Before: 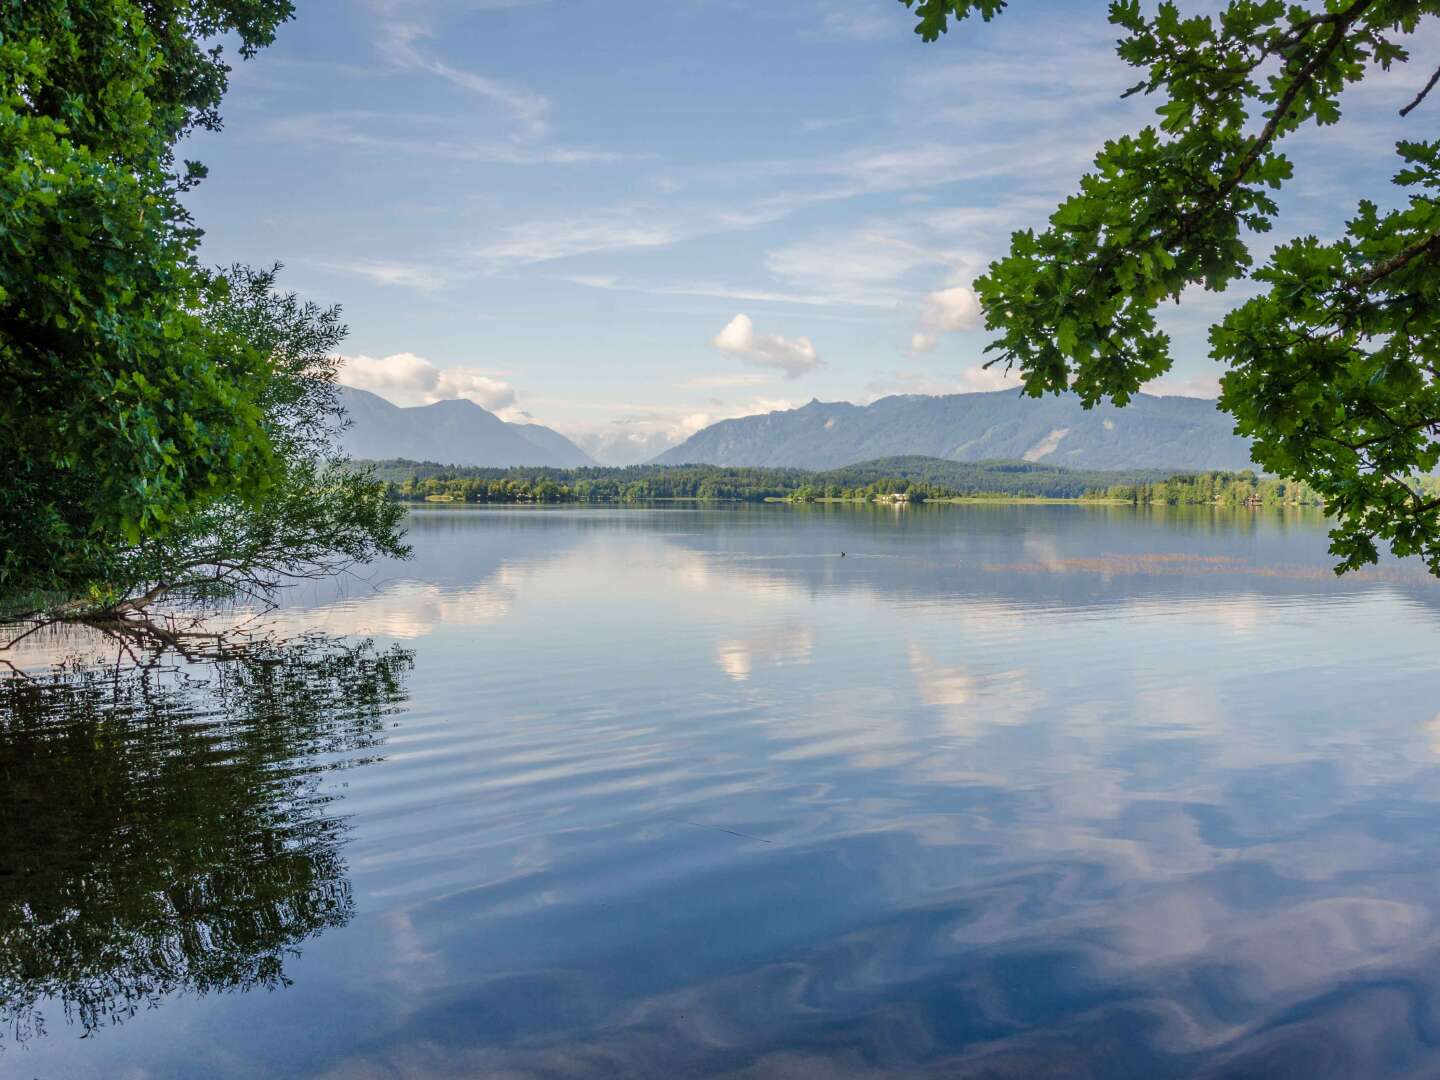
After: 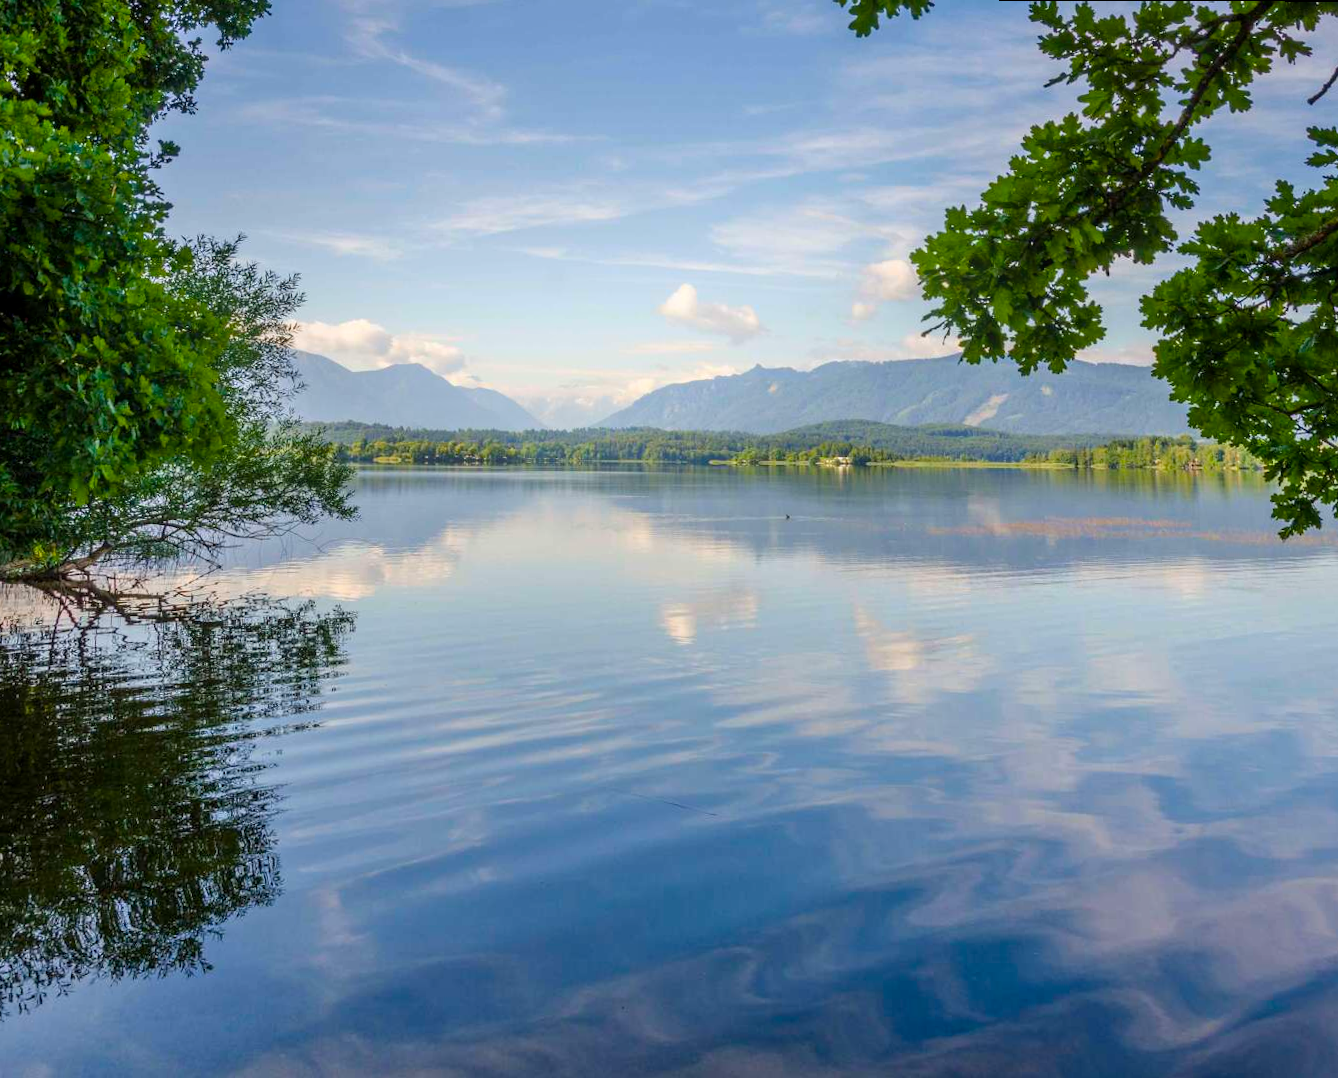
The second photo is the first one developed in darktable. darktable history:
bloom: size 16%, threshold 98%, strength 20%
exposure: black level correction 0.001, compensate highlight preservation false
rotate and perspective: rotation 0.215°, lens shift (vertical) -0.139, crop left 0.069, crop right 0.939, crop top 0.002, crop bottom 0.996
color balance rgb: perceptual saturation grading › global saturation 20%, global vibrance 20%
